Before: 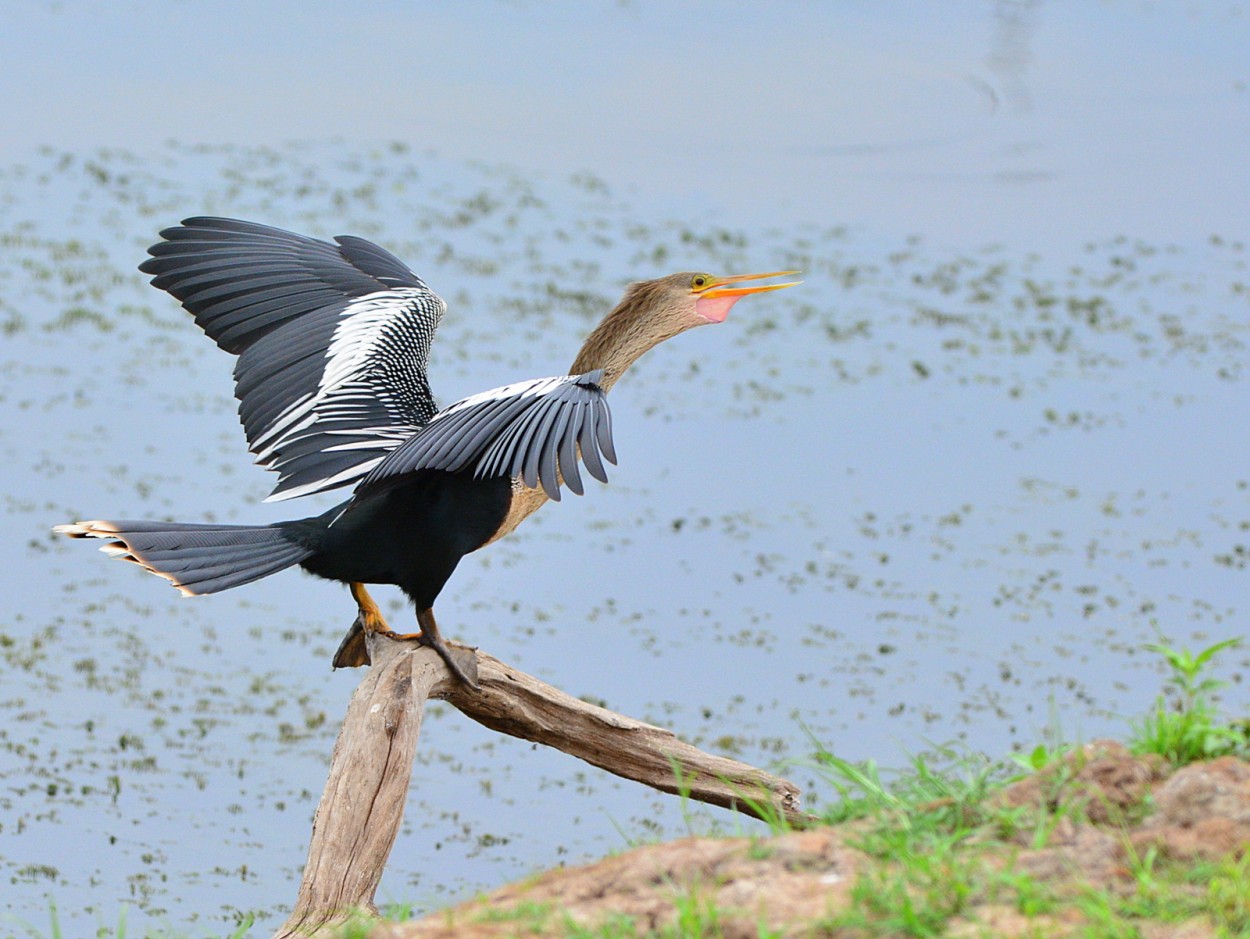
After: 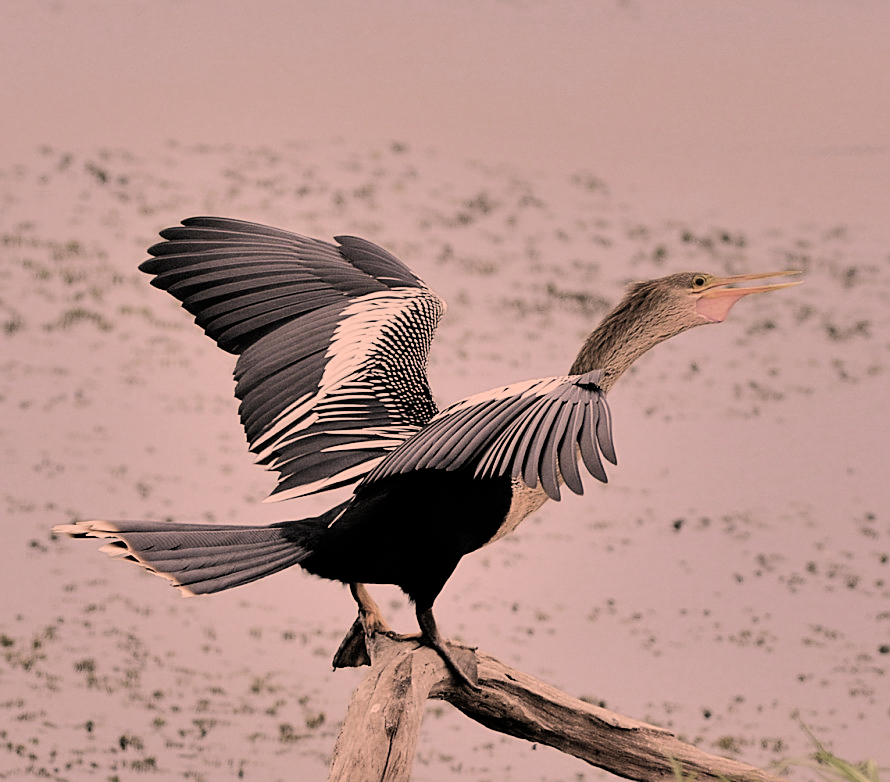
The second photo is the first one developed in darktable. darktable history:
color correction: highlights a* 21.05, highlights b* 19.53
filmic rgb: black relative exposure -5.05 EV, white relative exposure 3.99 EV, hardness 2.89, contrast 1.301, highlights saturation mix -30.08%, color science v4 (2020), iterations of high-quality reconstruction 0
shadows and highlights: highlights color adjustment 78.71%, low approximation 0.01, soften with gaussian
sharpen: on, module defaults
crop: right 28.787%, bottom 16.67%
color zones: curves: ch0 [(0, 0.444) (0.143, 0.442) (0.286, 0.441) (0.429, 0.441) (0.571, 0.441) (0.714, 0.441) (0.857, 0.442) (1, 0.444)]
tone equalizer: edges refinement/feathering 500, mask exposure compensation -1.57 EV, preserve details no
